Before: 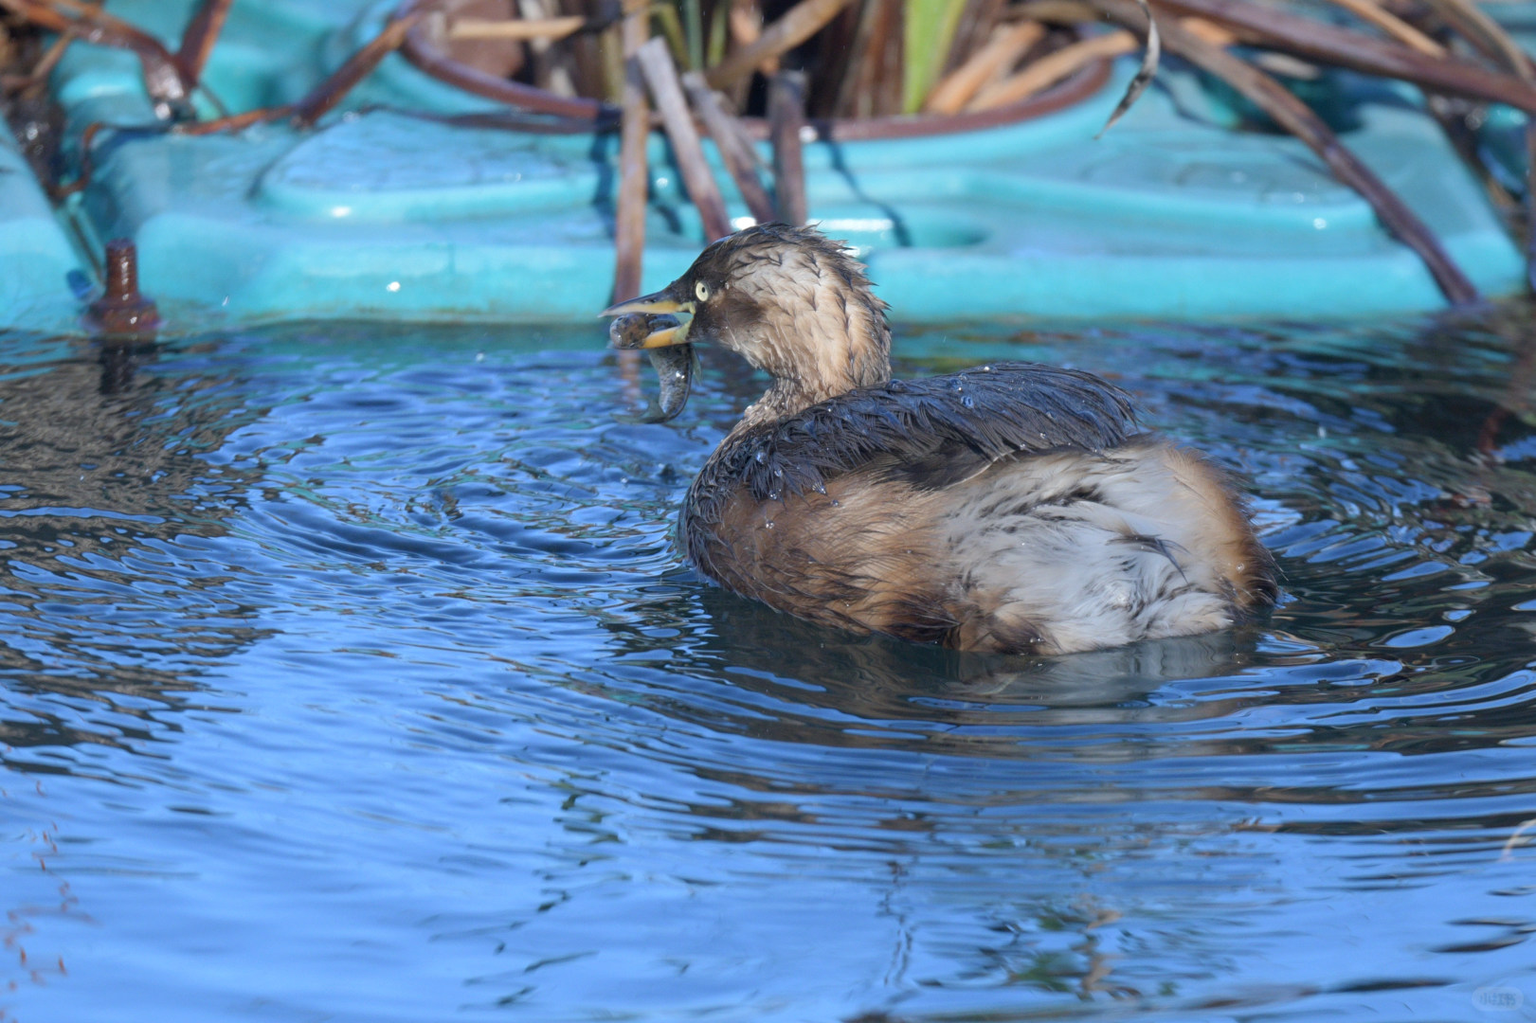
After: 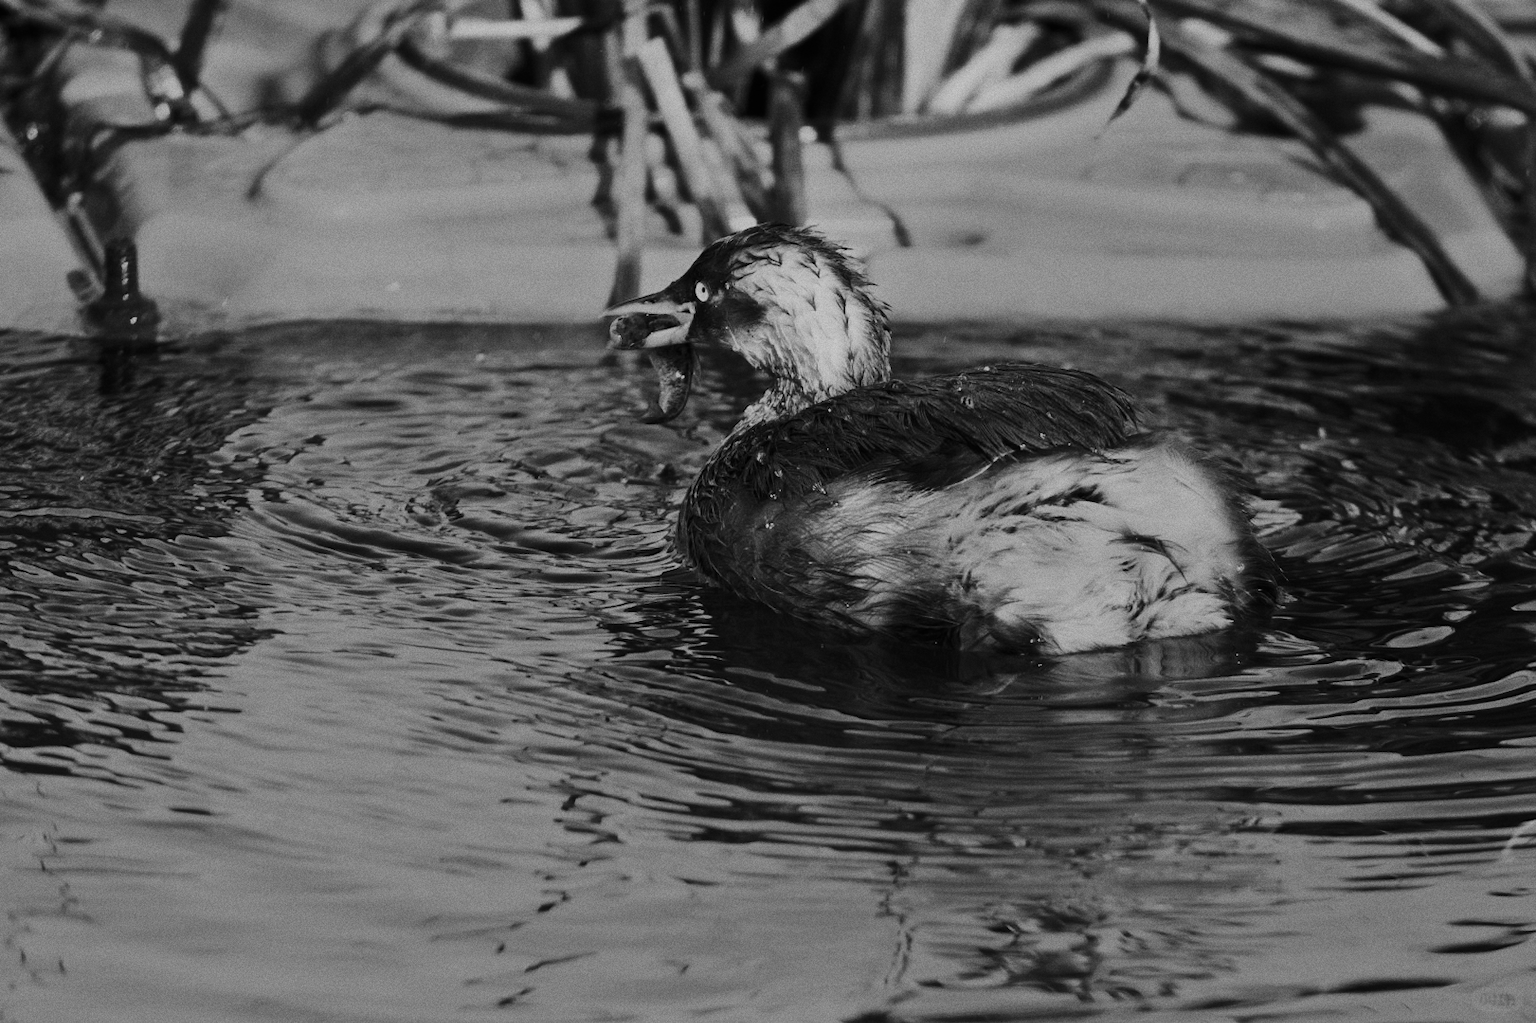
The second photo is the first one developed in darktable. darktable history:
contrast brightness saturation: contrast 0.5, saturation -0.1
grain: on, module defaults
monochrome: a 79.32, b 81.83, size 1.1
